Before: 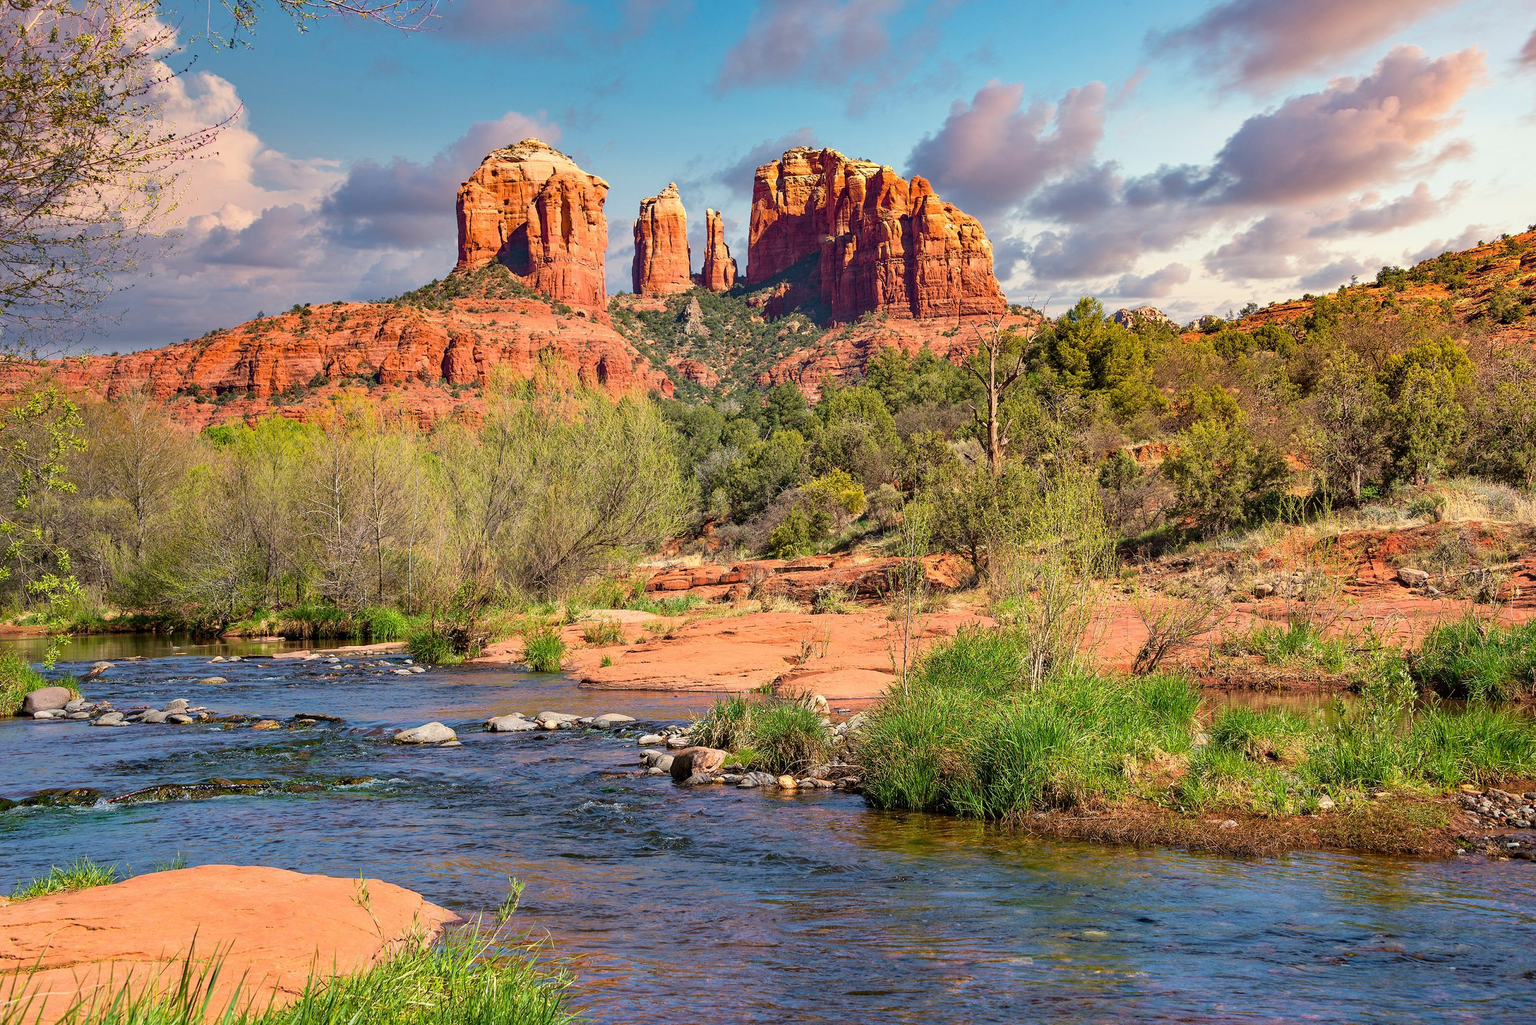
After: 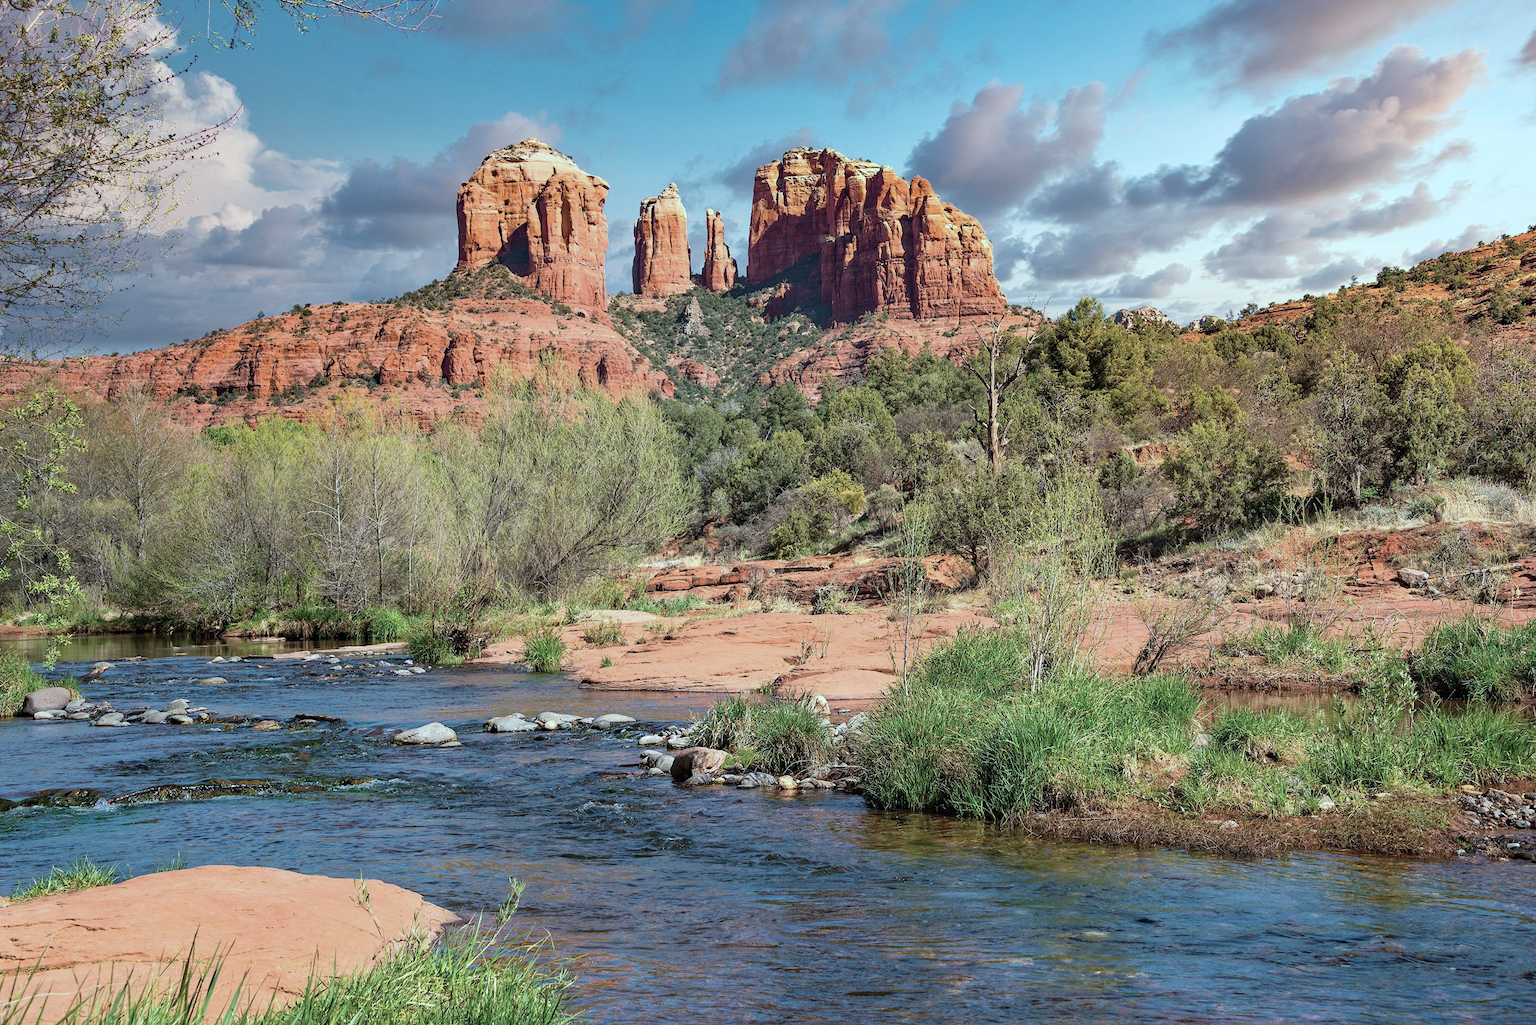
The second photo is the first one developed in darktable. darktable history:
tone equalizer: on, module defaults
color correction: highlights a* -13.05, highlights b* -17.96, saturation 0.699
